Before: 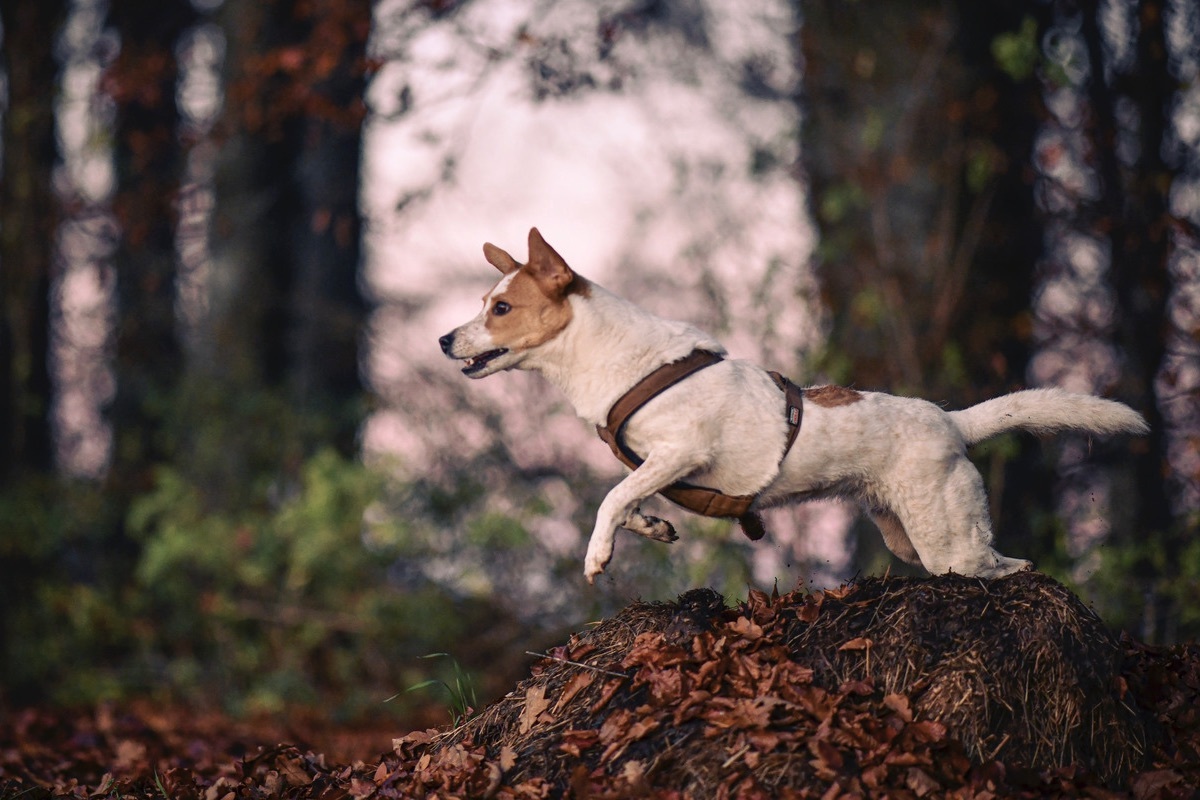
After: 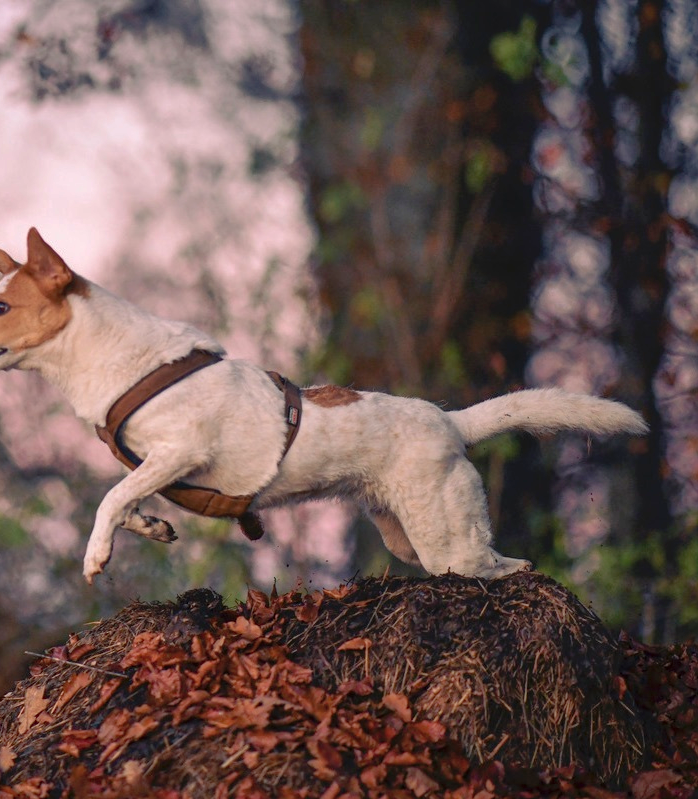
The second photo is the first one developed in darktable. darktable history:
crop: left 41.79%
shadows and highlights: on, module defaults
